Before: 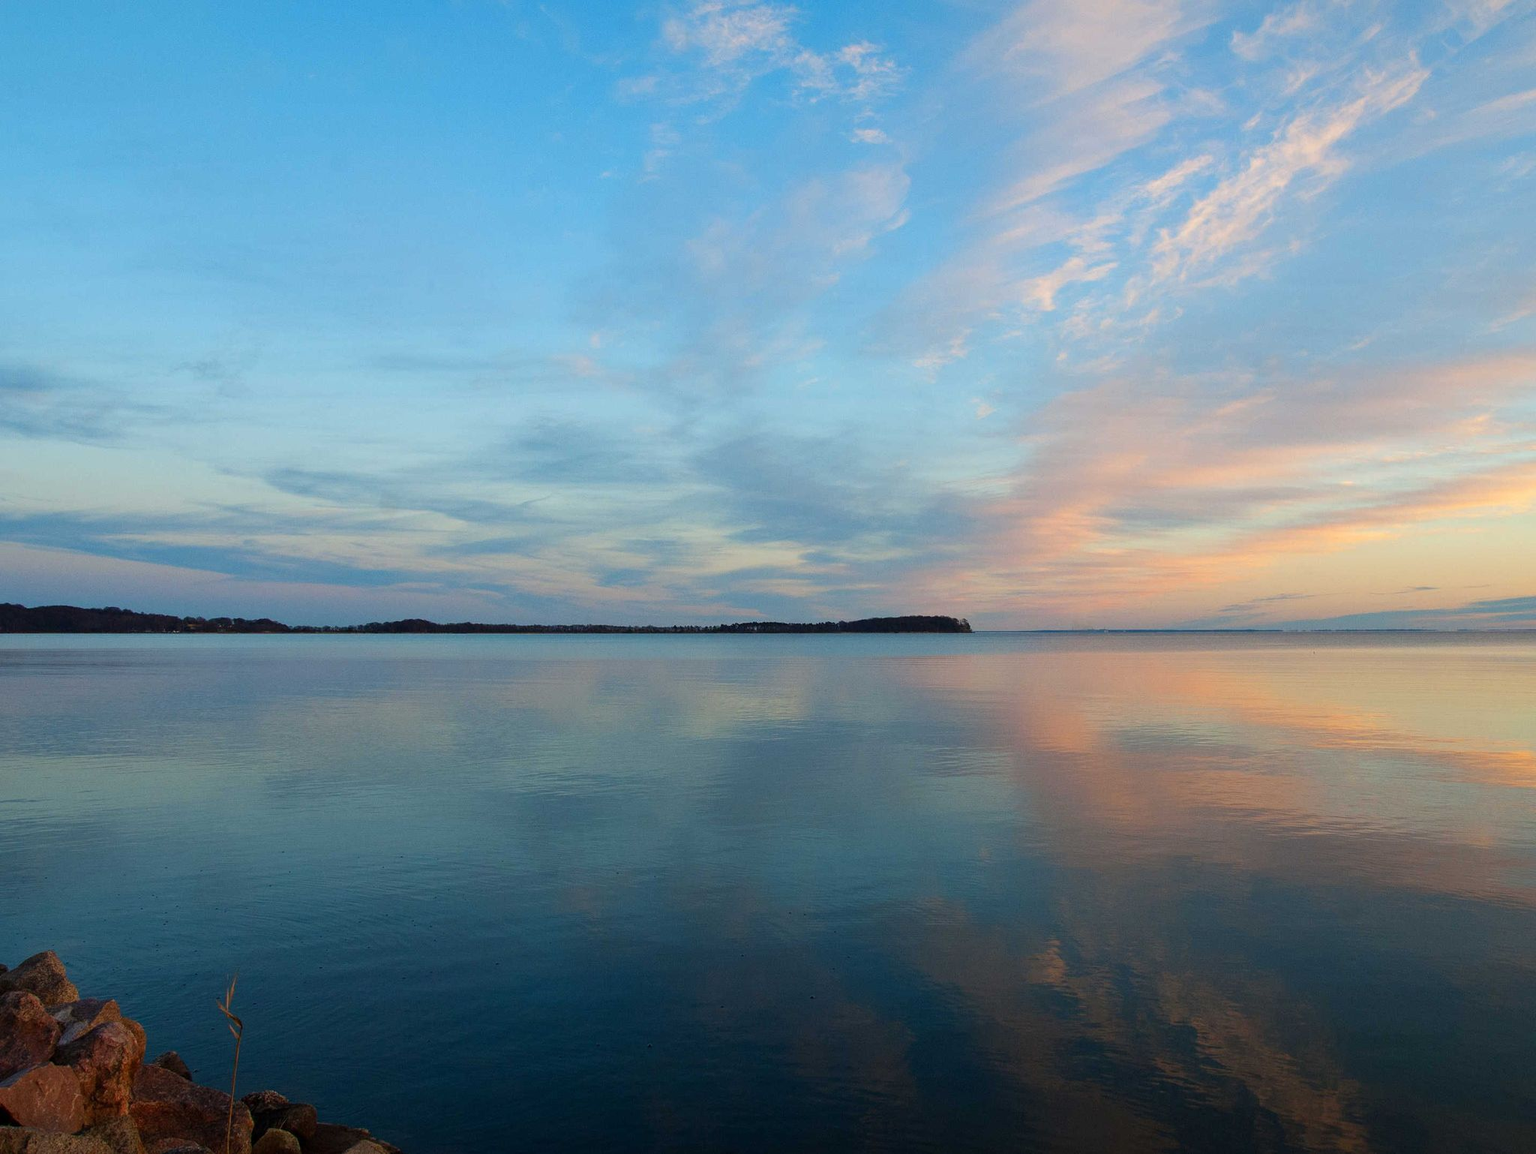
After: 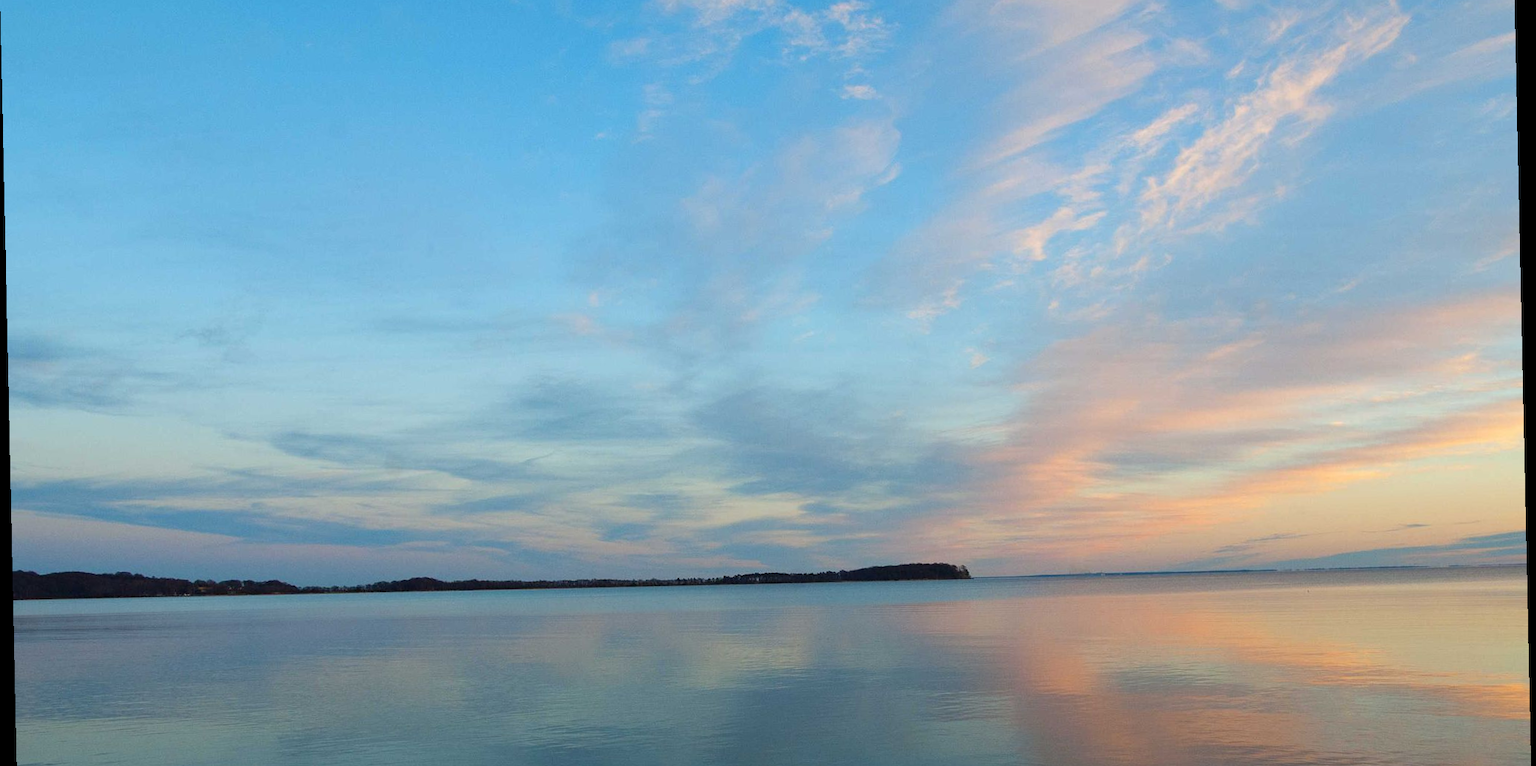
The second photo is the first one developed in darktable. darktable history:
crop and rotate: top 4.848%, bottom 29.503%
rotate and perspective: rotation -1.24°, automatic cropping off
